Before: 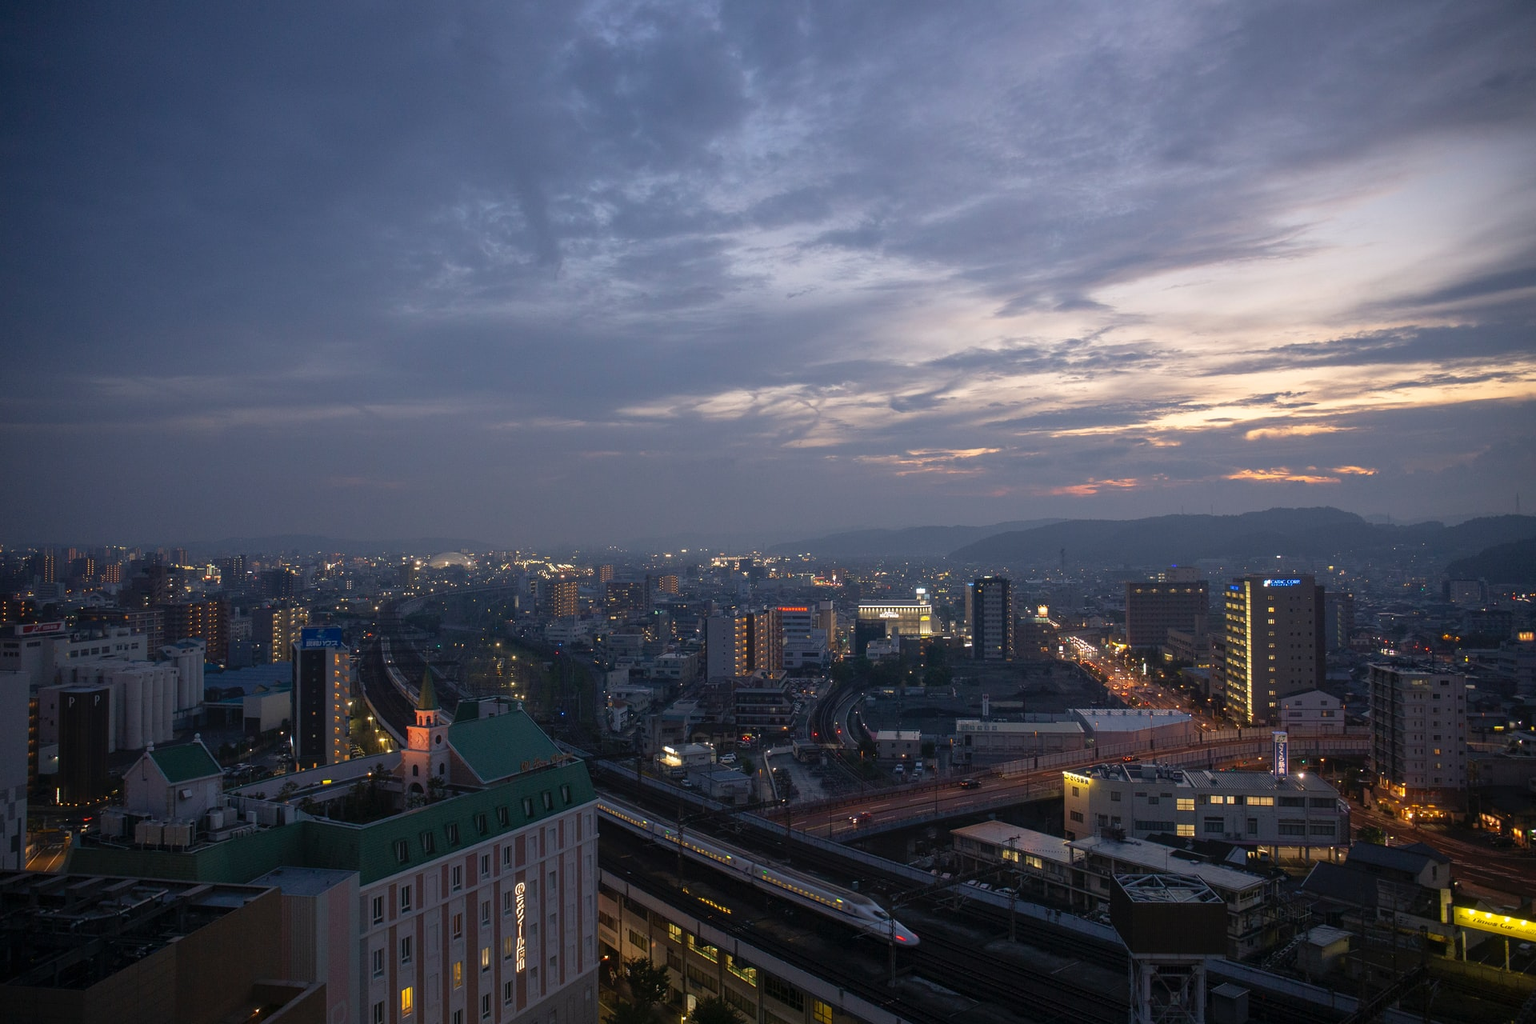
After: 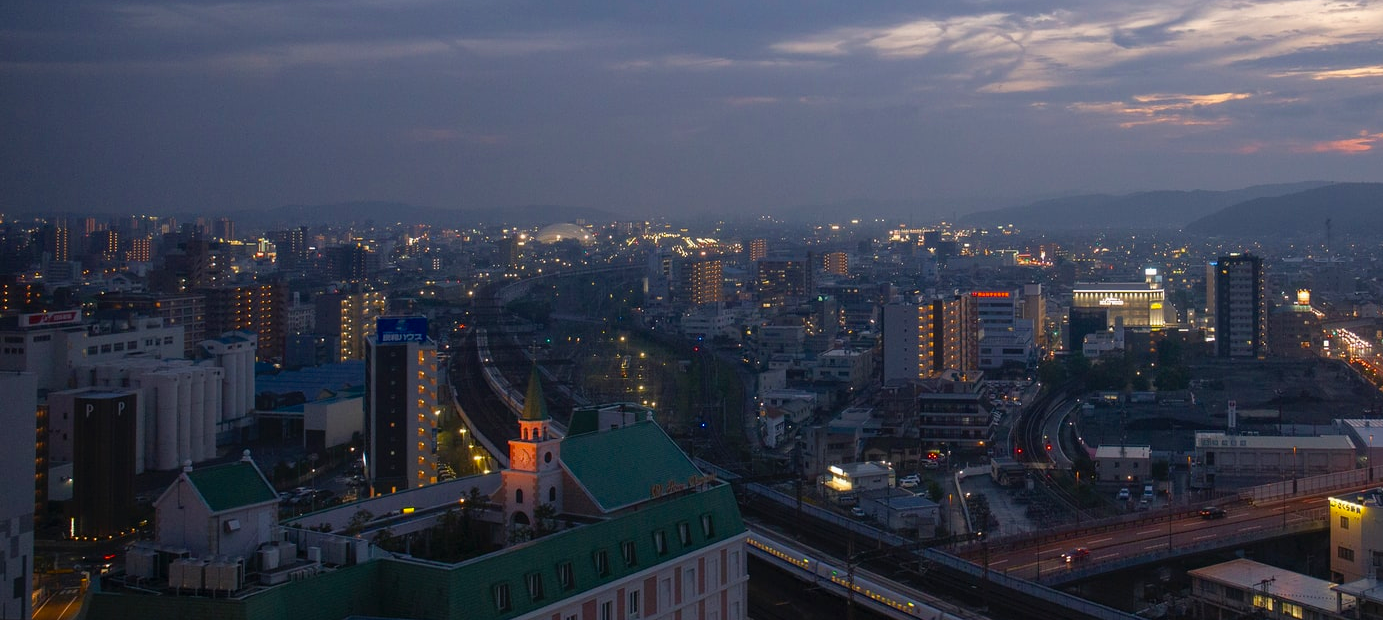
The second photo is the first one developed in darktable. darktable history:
crop: top 36.498%, right 27.964%, bottom 14.995%
color balance rgb: linear chroma grading › shadows -8%, linear chroma grading › global chroma 10%, perceptual saturation grading › global saturation 2%, perceptual saturation grading › highlights -2%, perceptual saturation grading › mid-tones 4%, perceptual saturation grading › shadows 8%, perceptual brilliance grading › global brilliance 2%, perceptual brilliance grading › highlights -4%, global vibrance 16%, saturation formula JzAzBz (2021)
